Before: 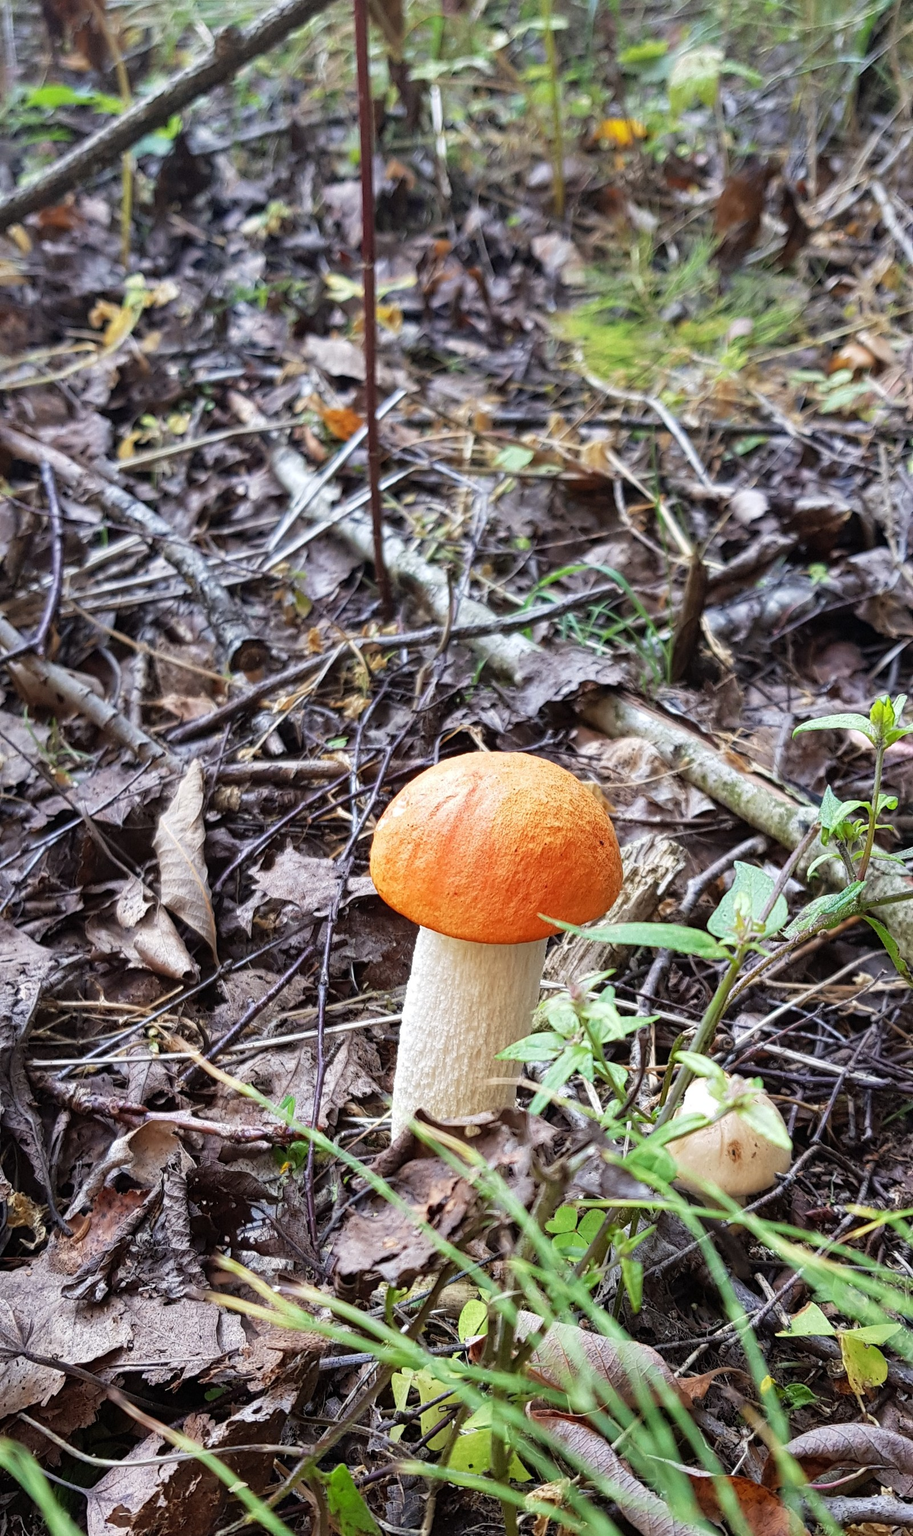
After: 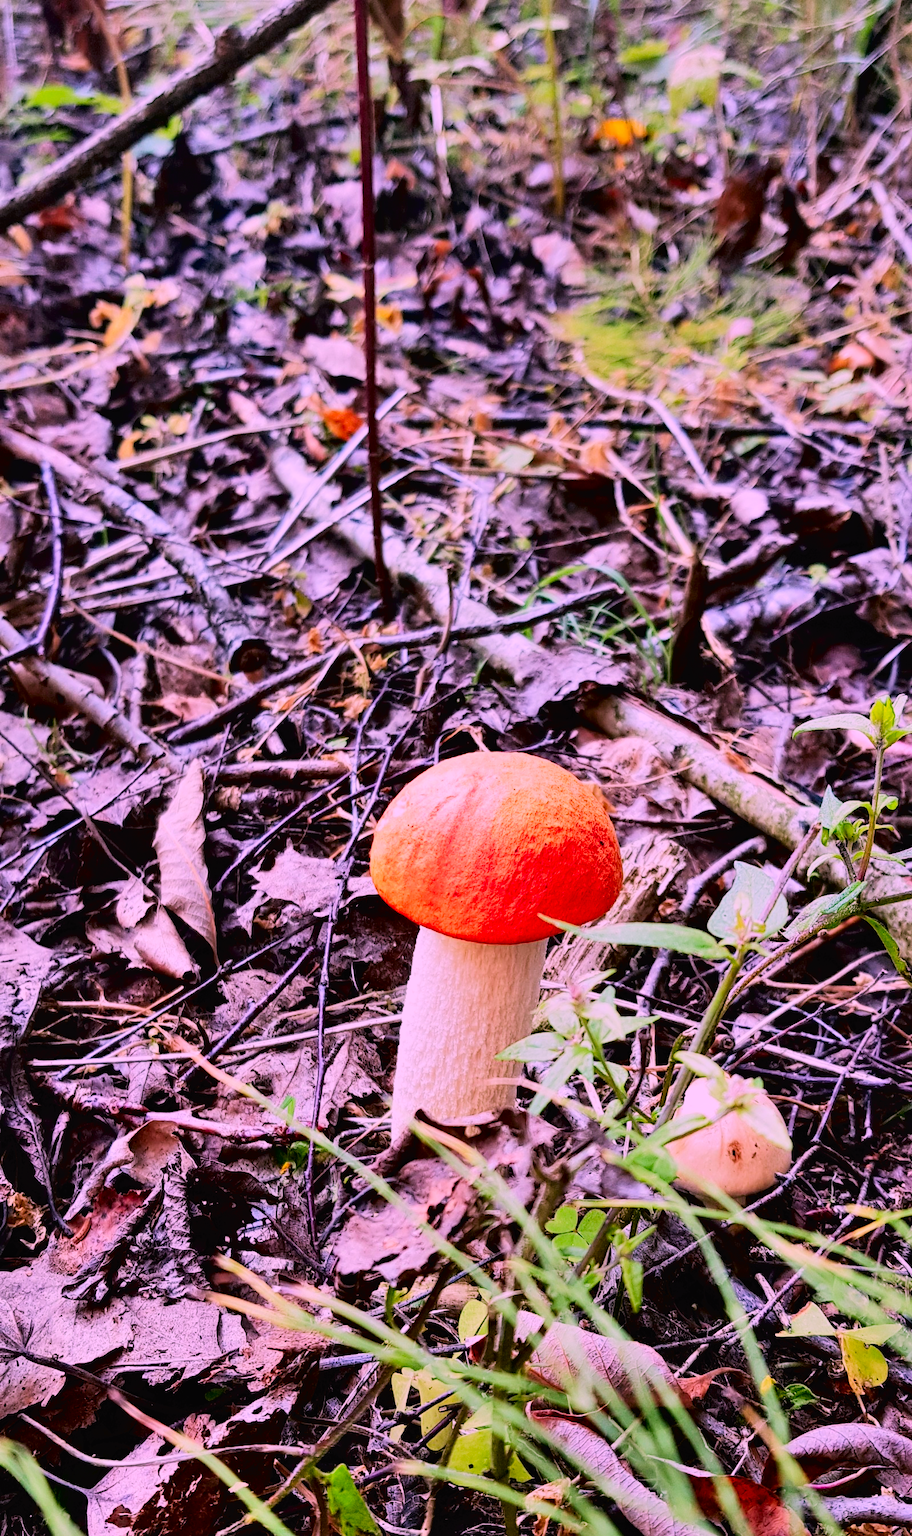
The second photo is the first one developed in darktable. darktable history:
filmic rgb: black relative exposure -7.15 EV, white relative exposure 5.34 EV, hardness 3.02
shadows and highlights: low approximation 0.01, soften with gaussian
tone curve: curves: ch0 [(0, 0) (0.003, 0.016) (0.011, 0.016) (0.025, 0.016) (0.044, 0.016) (0.069, 0.016) (0.1, 0.026) (0.136, 0.047) (0.177, 0.088) (0.224, 0.14) (0.277, 0.2) (0.335, 0.276) (0.399, 0.37) (0.468, 0.47) (0.543, 0.583) (0.623, 0.698) (0.709, 0.779) (0.801, 0.858) (0.898, 0.929) (1, 1)], color space Lab, independent channels, preserve colors none
color correction: highlights a* 19.19, highlights b* -12.25, saturation 1.67
